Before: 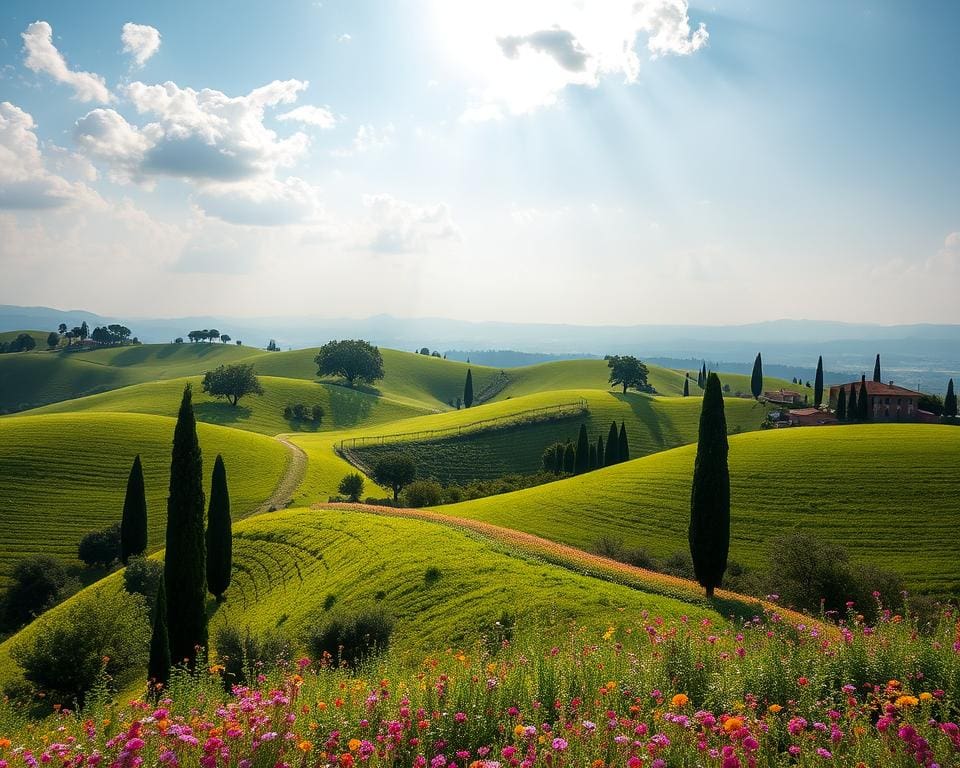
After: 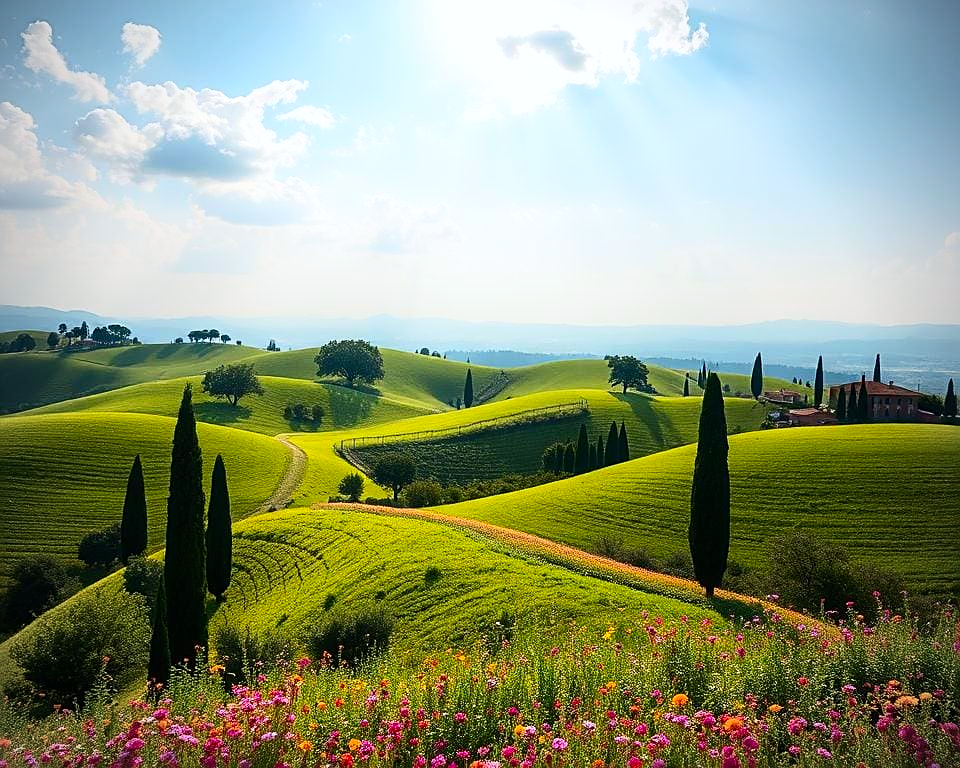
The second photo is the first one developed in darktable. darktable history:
white balance: red 0.988, blue 1.017
contrast brightness saturation: contrast 0.23, brightness 0.1, saturation 0.29
sharpen: on, module defaults
vignetting: fall-off radius 60.92%
